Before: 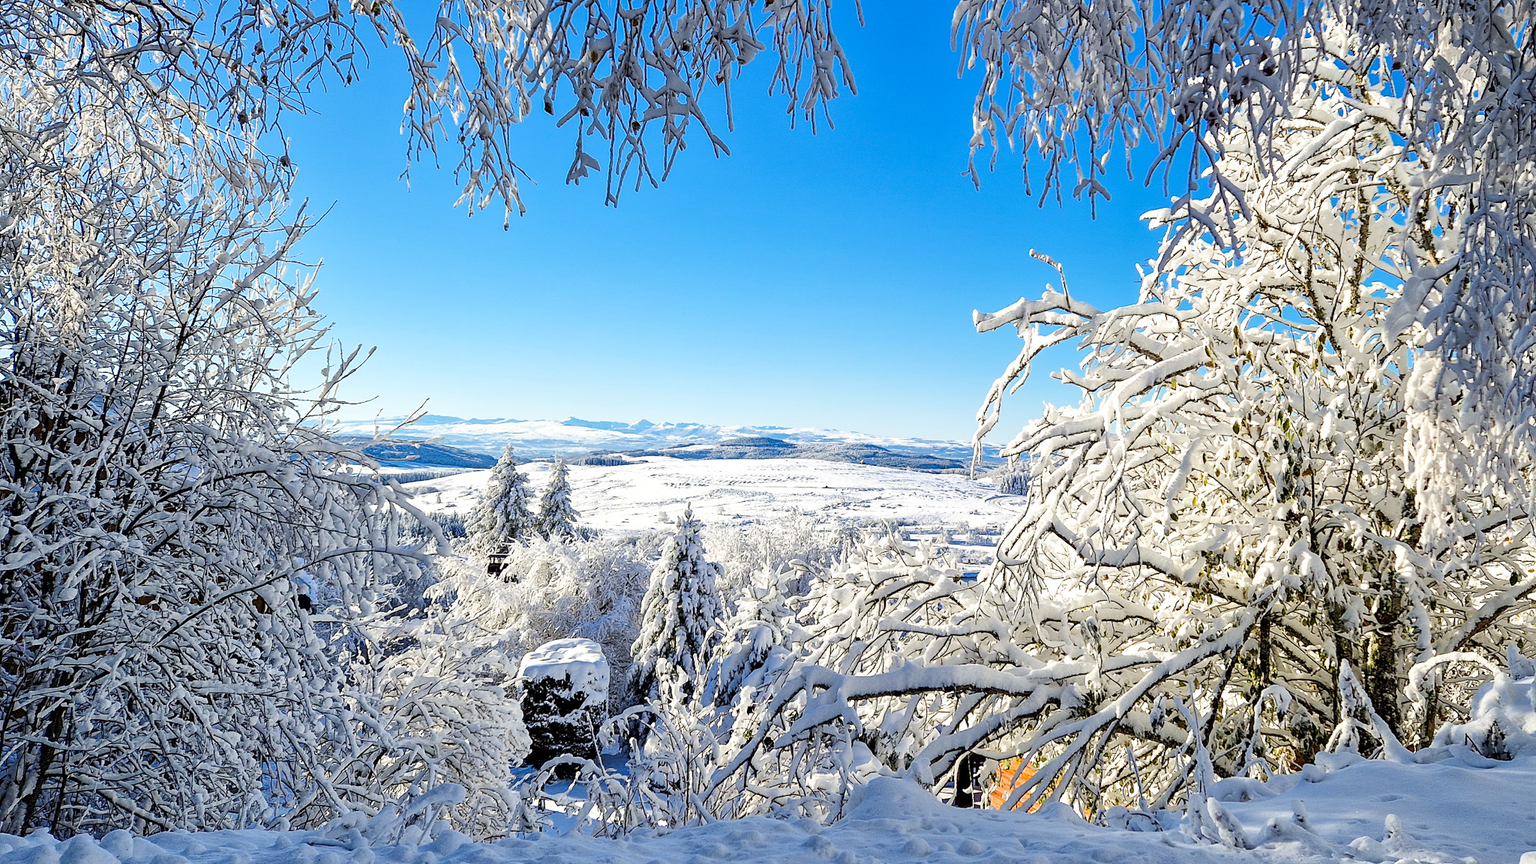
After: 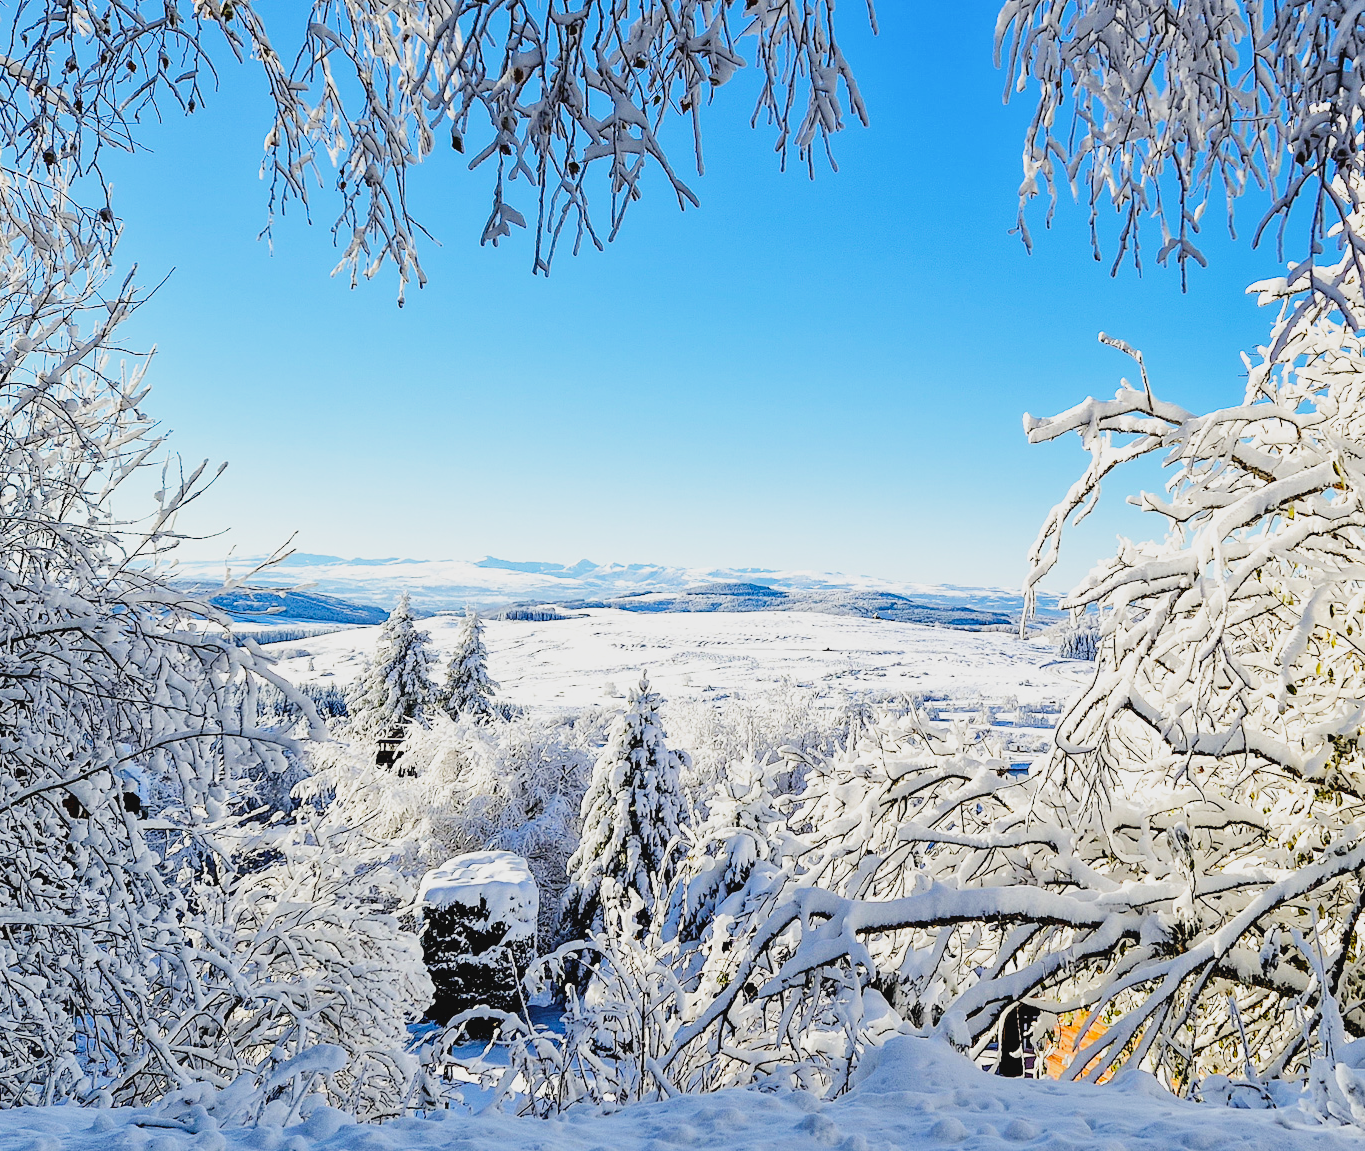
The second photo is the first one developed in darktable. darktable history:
contrast brightness saturation: contrast -0.094, saturation -0.099
filmic rgb: black relative exposure -7.99 EV, white relative exposure 4.01 EV, hardness 4.11, latitude 50.1%, contrast 1.101, preserve chrominance no, color science v5 (2021)
crop and rotate: left 13.402%, right 19.917%
tone curve: curves: ch0 [(0.003, 0.029) (0.037, 0.036) (0.149, 0.117) (0.297, 0.318) (0.422, 0.474) (0.531, 0.6) (0.743, 0.809) (0.889, 0.941) (1, 0.98)]; ch1 [(0, 0) (0.305, 0.325) (0.453, 0.437) (0.482, 0.479) (0.501, 0.5) (0.506, 0.503) (0.564, 0.578) (0.587, 0.625) (0.666, 0.727) (1, 1)]; ch2 [(0, 0) (0.323, 0.277) (0.408, 0.399) (0.45, 0.48) (0.499, 0.502) (0.512, 0.523) (0.57, 0.595) (0.653, 0.671) (0.768, 0.744) (1, 1)], color space Lab, linked channels, preserve colors none
